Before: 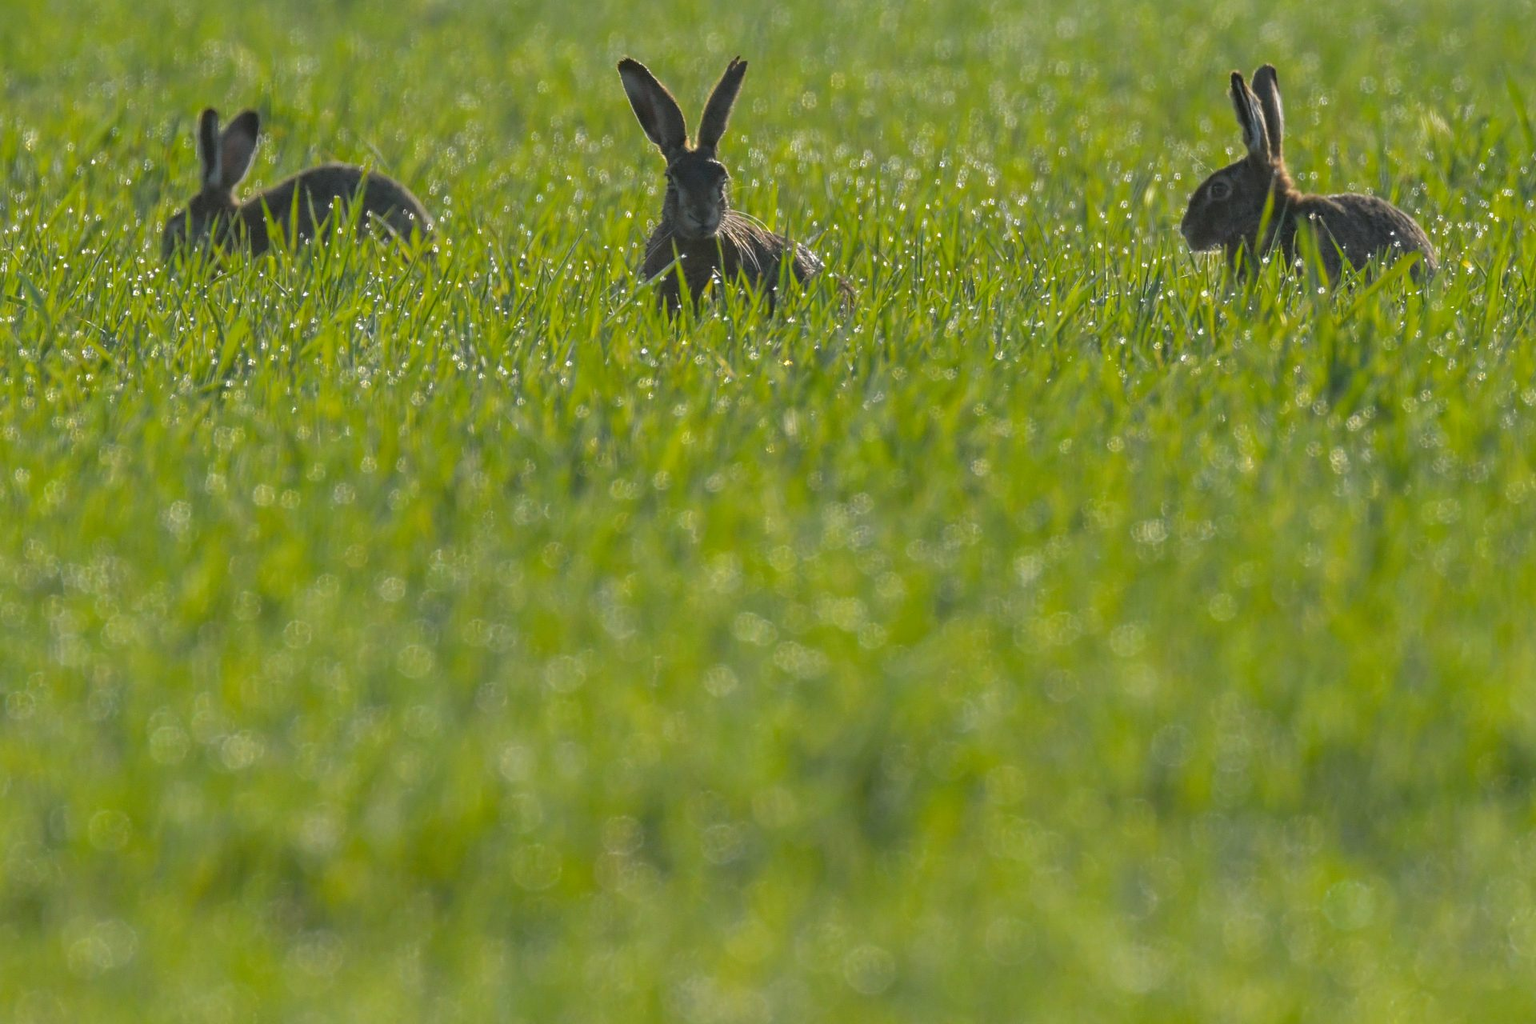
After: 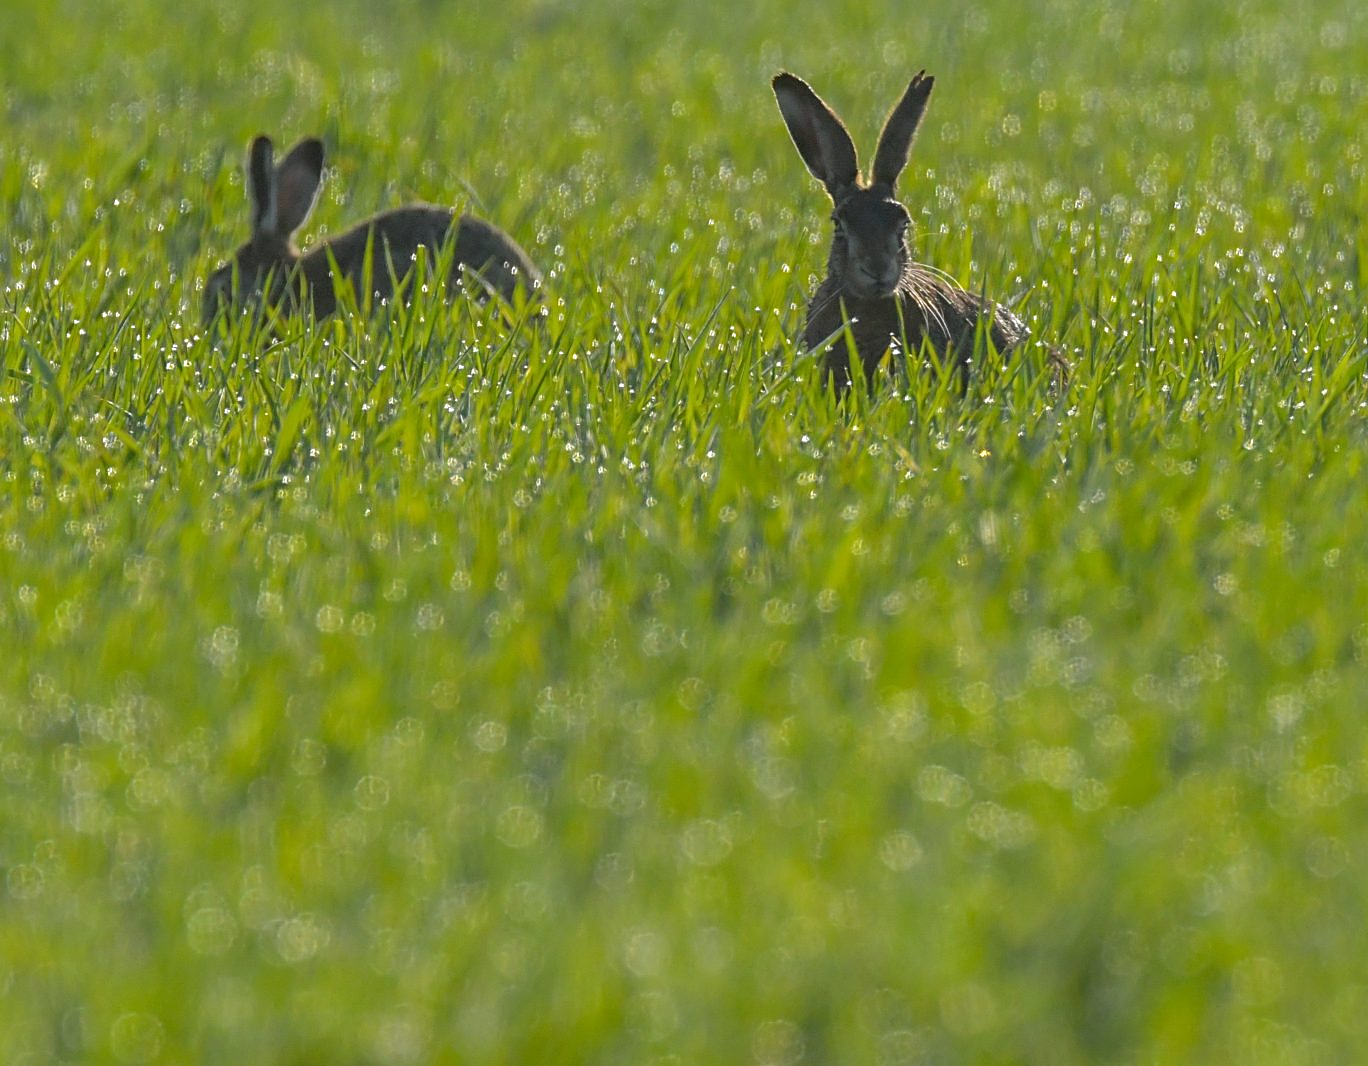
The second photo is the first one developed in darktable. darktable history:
crop: right 28.747%, bottom 16.67%
sharpen: on, module defaults
